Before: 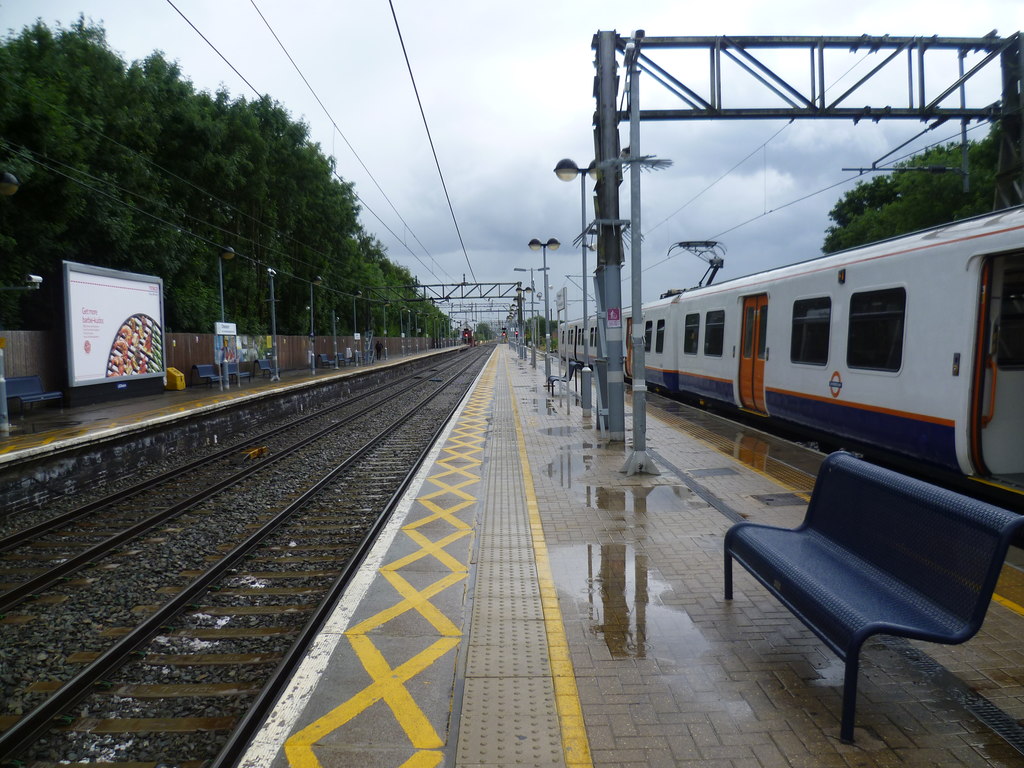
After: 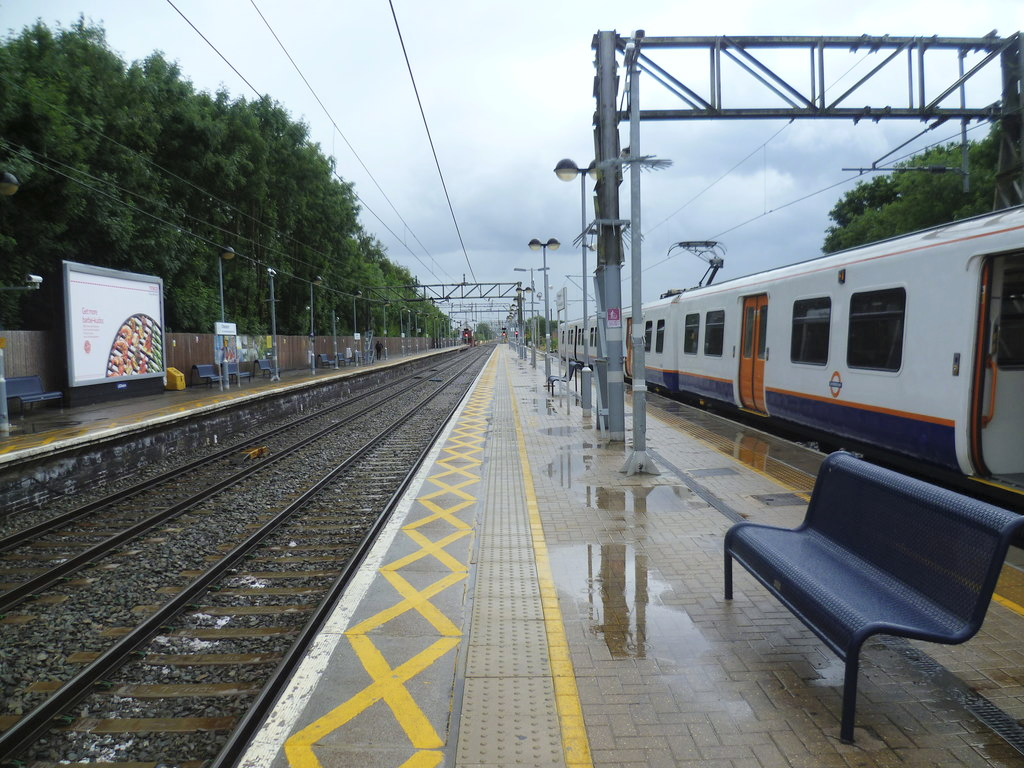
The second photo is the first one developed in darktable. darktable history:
white balance: red 0.978, blue 0.999
contrast brightness saturation: brightness 0.15
